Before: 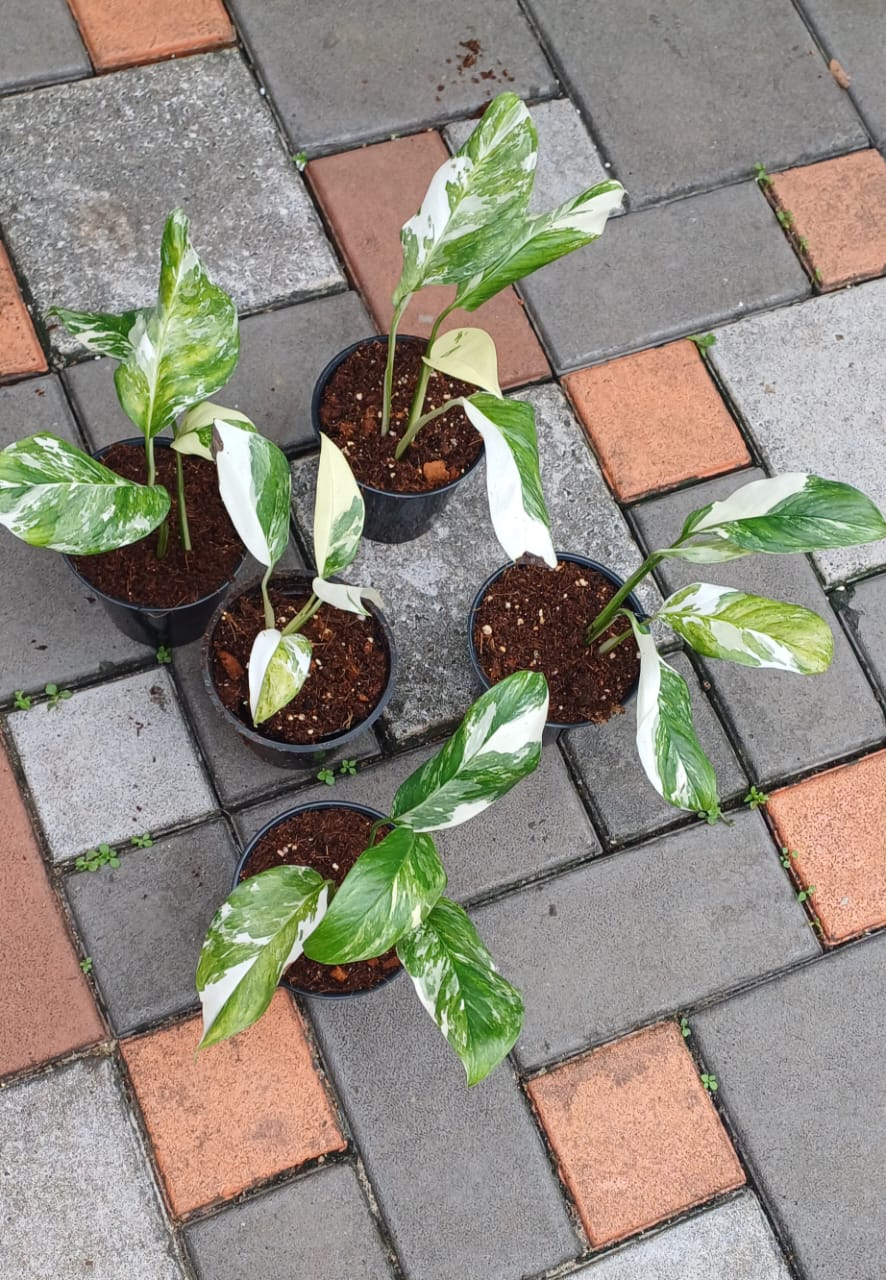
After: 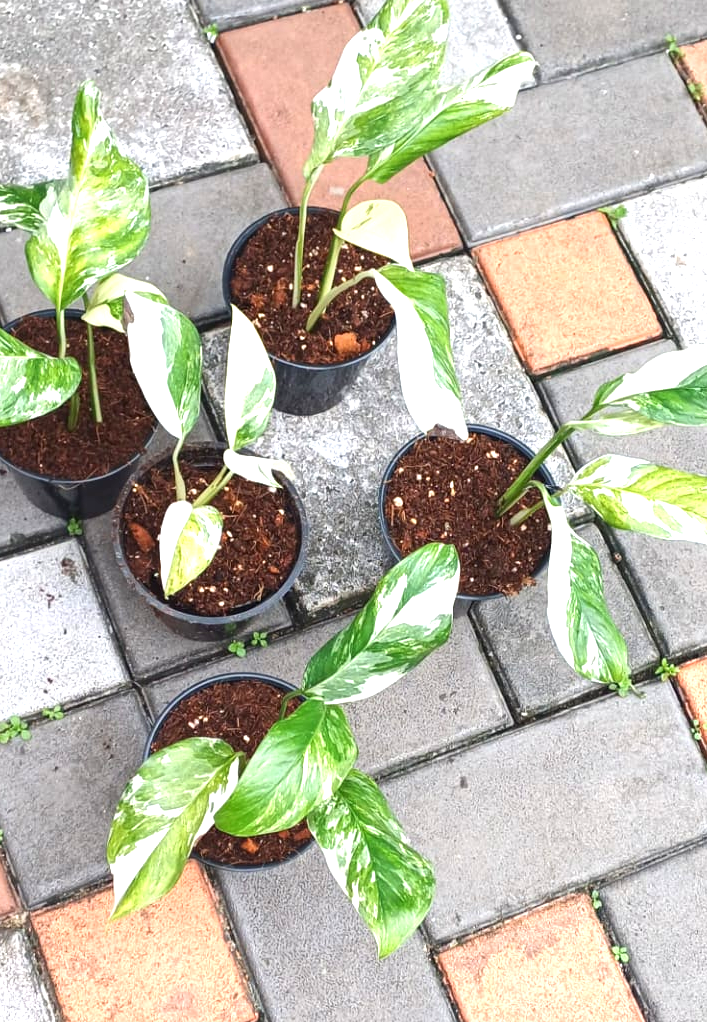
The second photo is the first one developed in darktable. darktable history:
crop and rotate: left 10.071%, top 10.071%, right 10.02%, bottom 10.02%
exposure: black level correction 0, exposure 1.1 EV, compensate exposure bias true, compensate highlight preservation false
